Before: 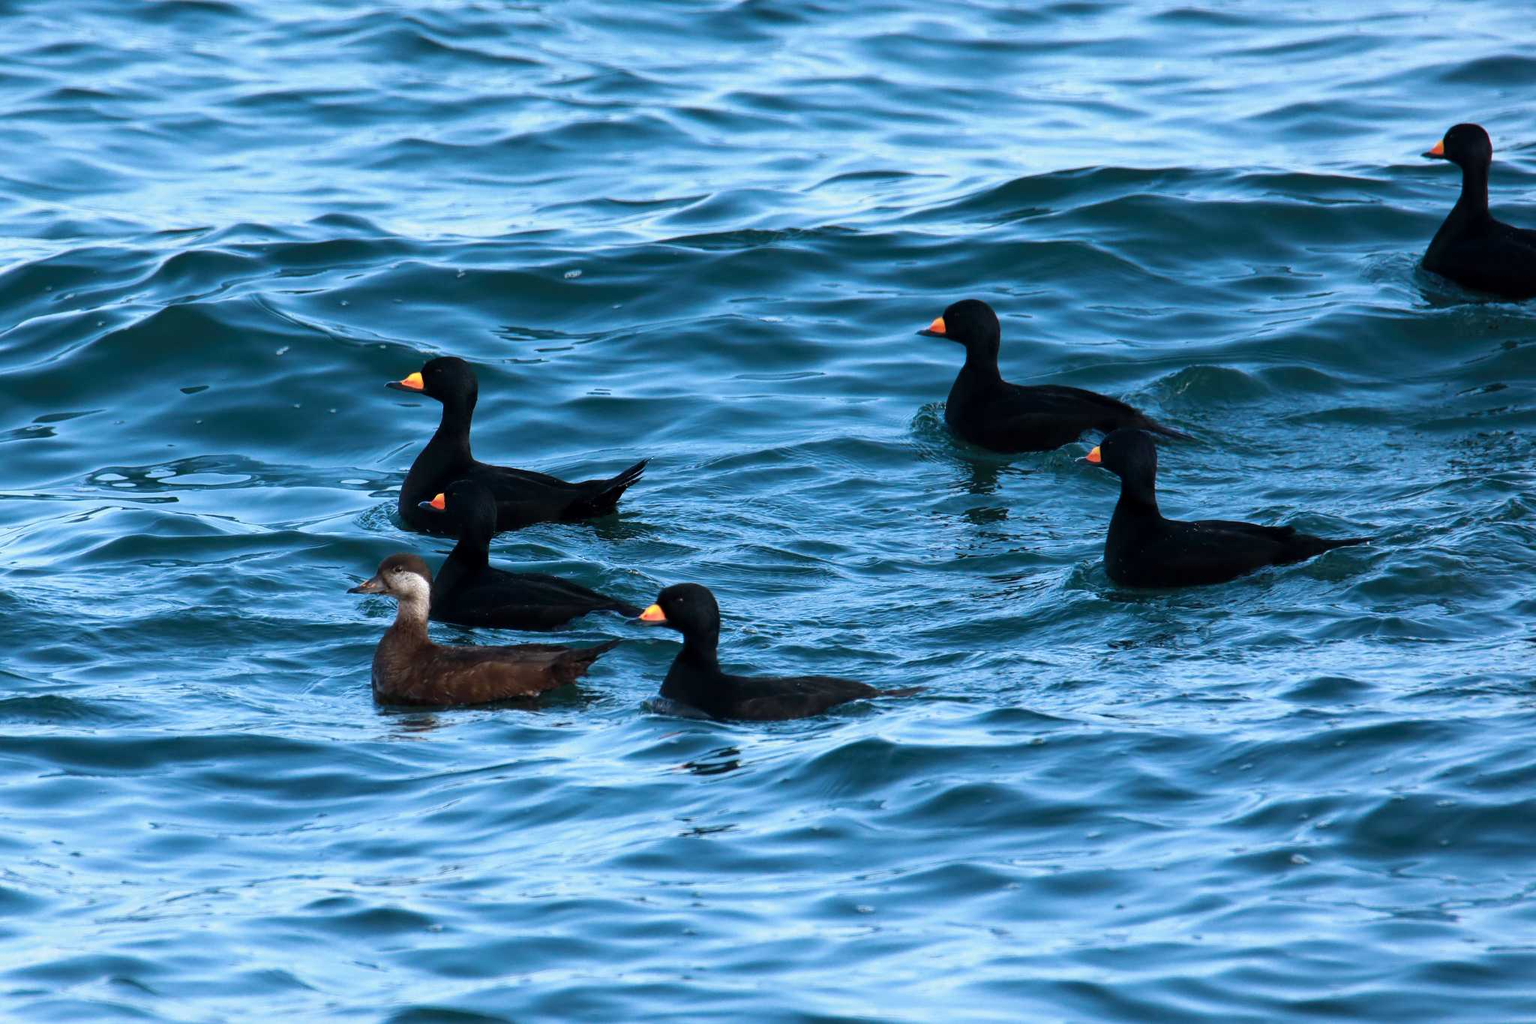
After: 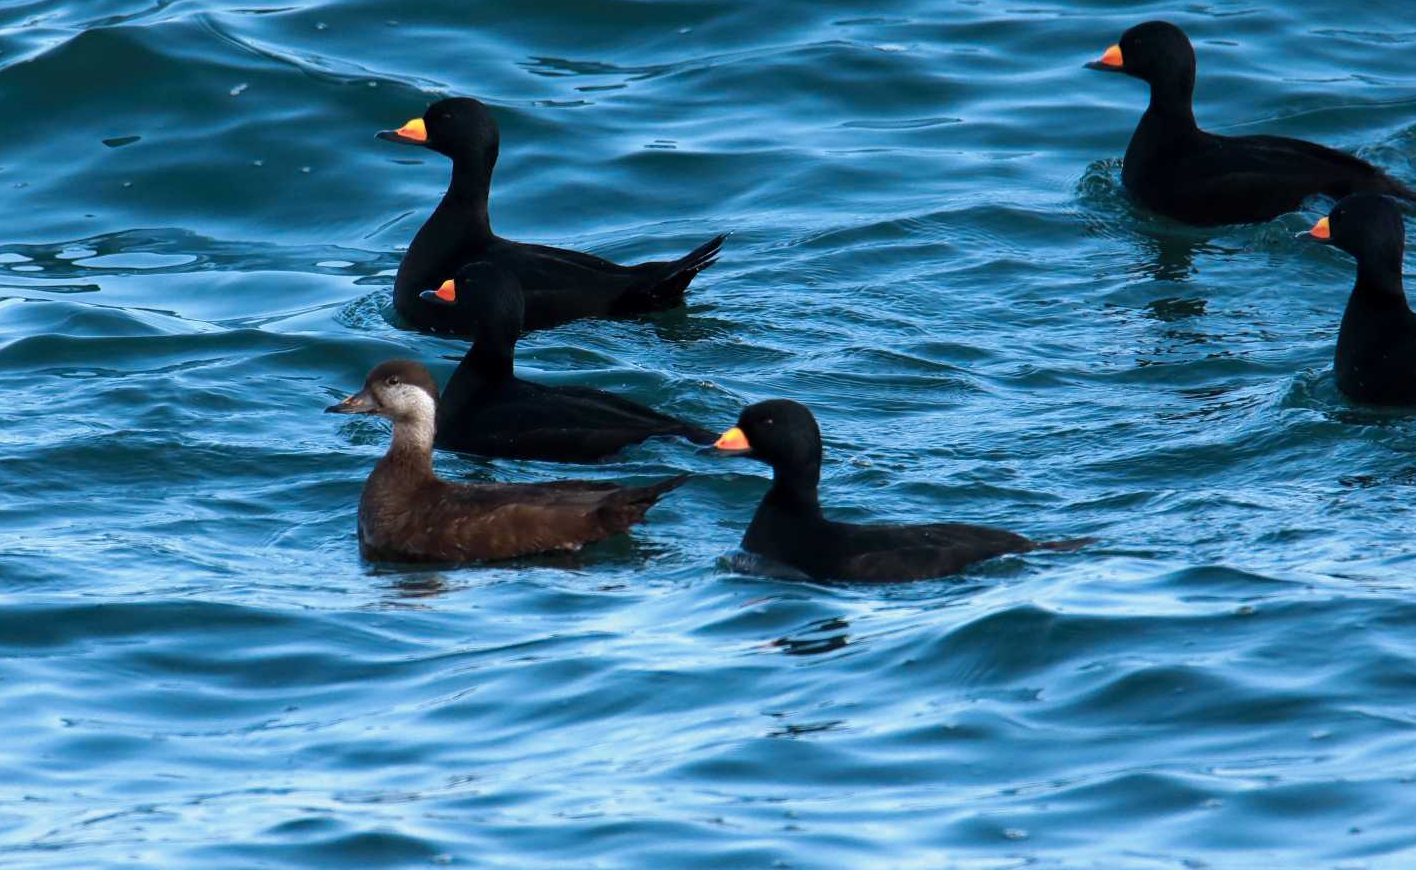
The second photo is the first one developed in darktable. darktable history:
crop: left 6.753%, top 27.694%, right 24.093%, bottom 8.512%
color zones: curves: ch0 [(0, 0.5) (0.143, 0.5) (0.286, 0.5) (0.429, 0.5) (0.571, 0.5) (0.714, 0.476) (0.857, 0.5) (1, 0.5)]; ch2 [(0, 0.5) (0.143, 0.5) (0.286, 0.5) (0.429, 0.5) (0.571, 0.5) (0.714, 0.487) (0.857, 0.5) (1, 0.5)]
